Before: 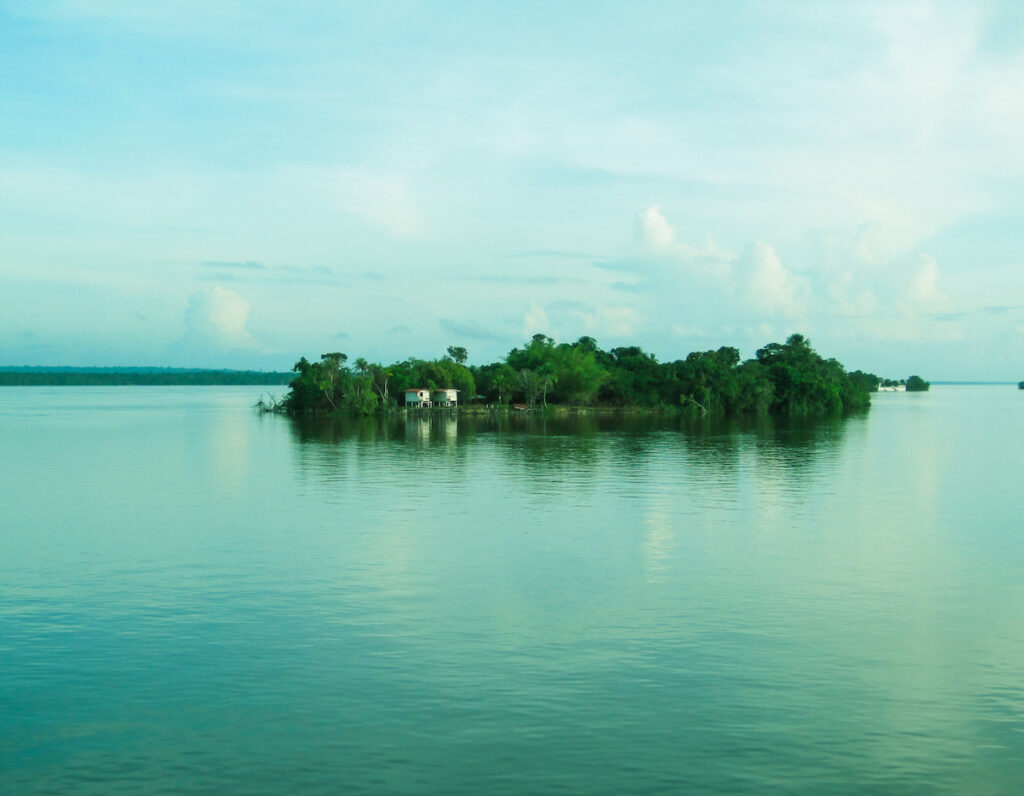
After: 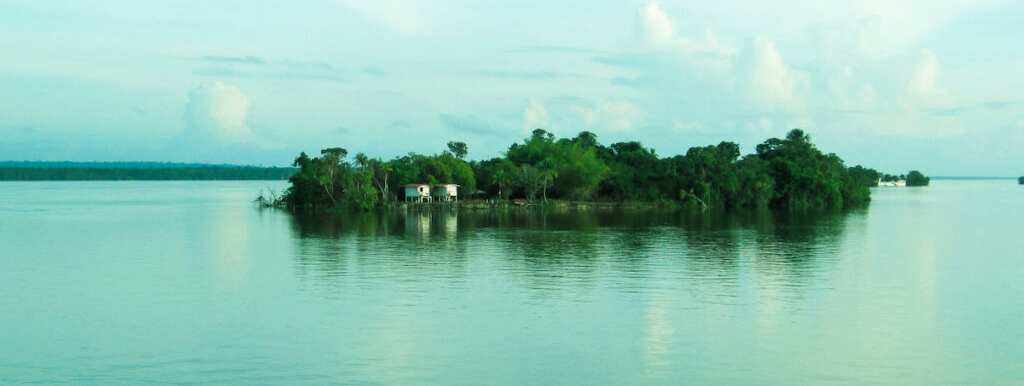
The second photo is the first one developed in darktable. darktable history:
tone equalizer: on, module defaults
levels: levels [0.031, 0.5, 0.969]
crop and rotate: top 25.767%, bottom 25.719%
